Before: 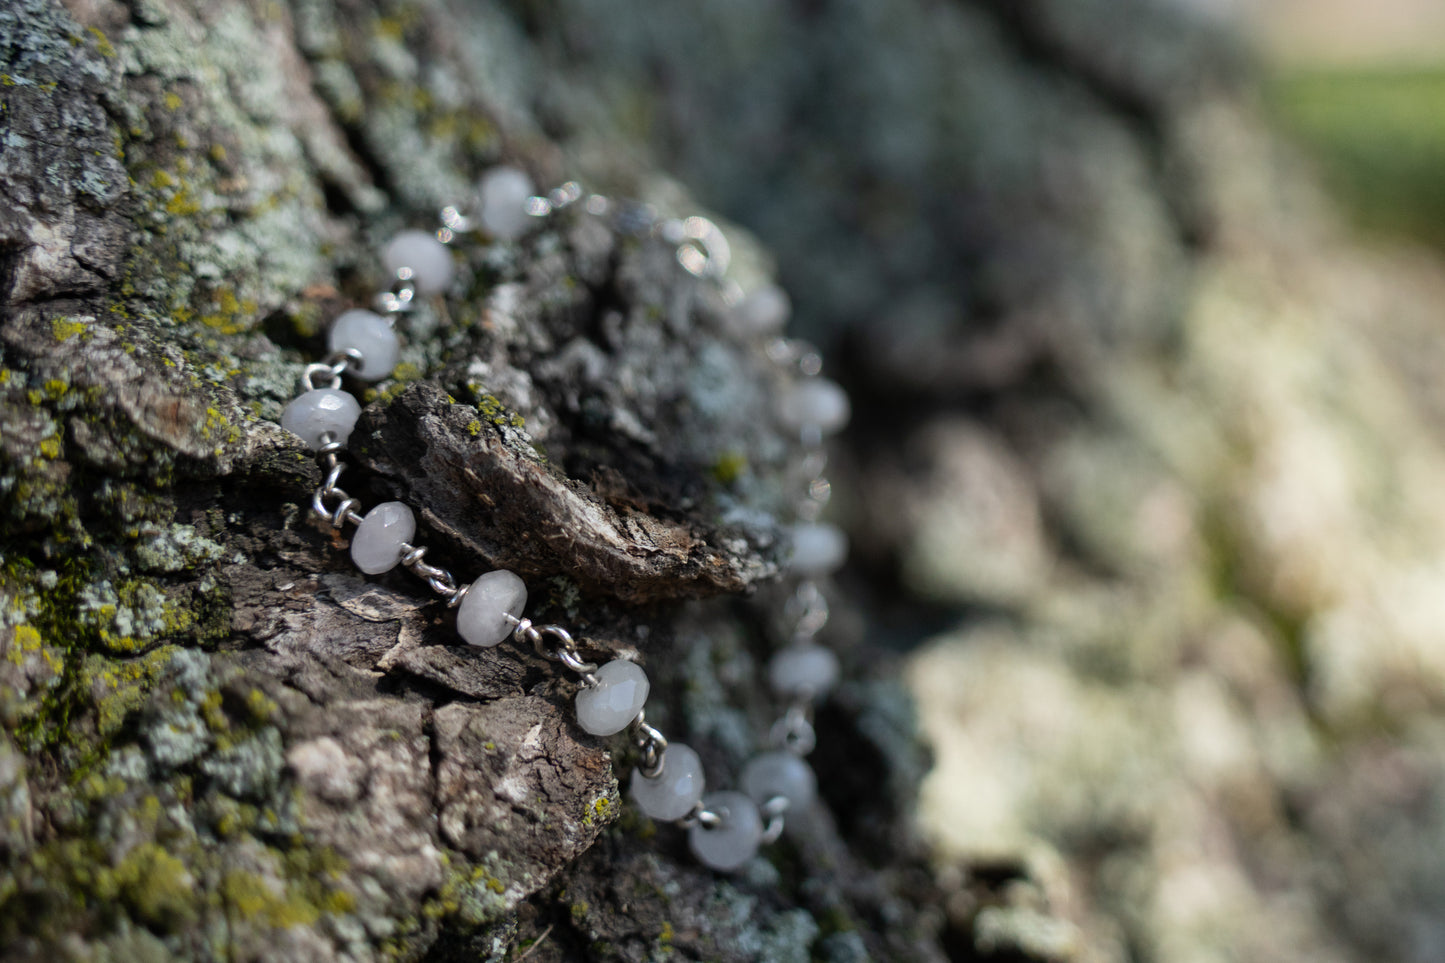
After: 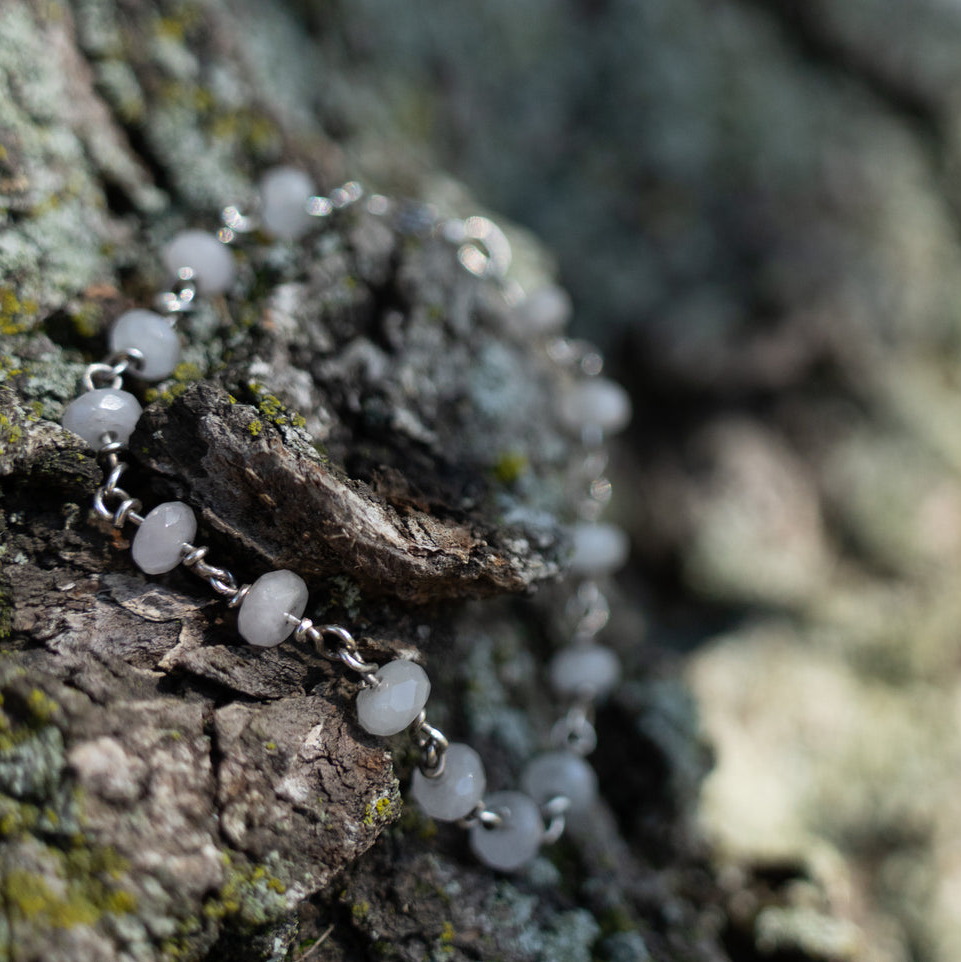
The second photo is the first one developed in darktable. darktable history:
crop and rotate: left 15.164%, right 18.306%
